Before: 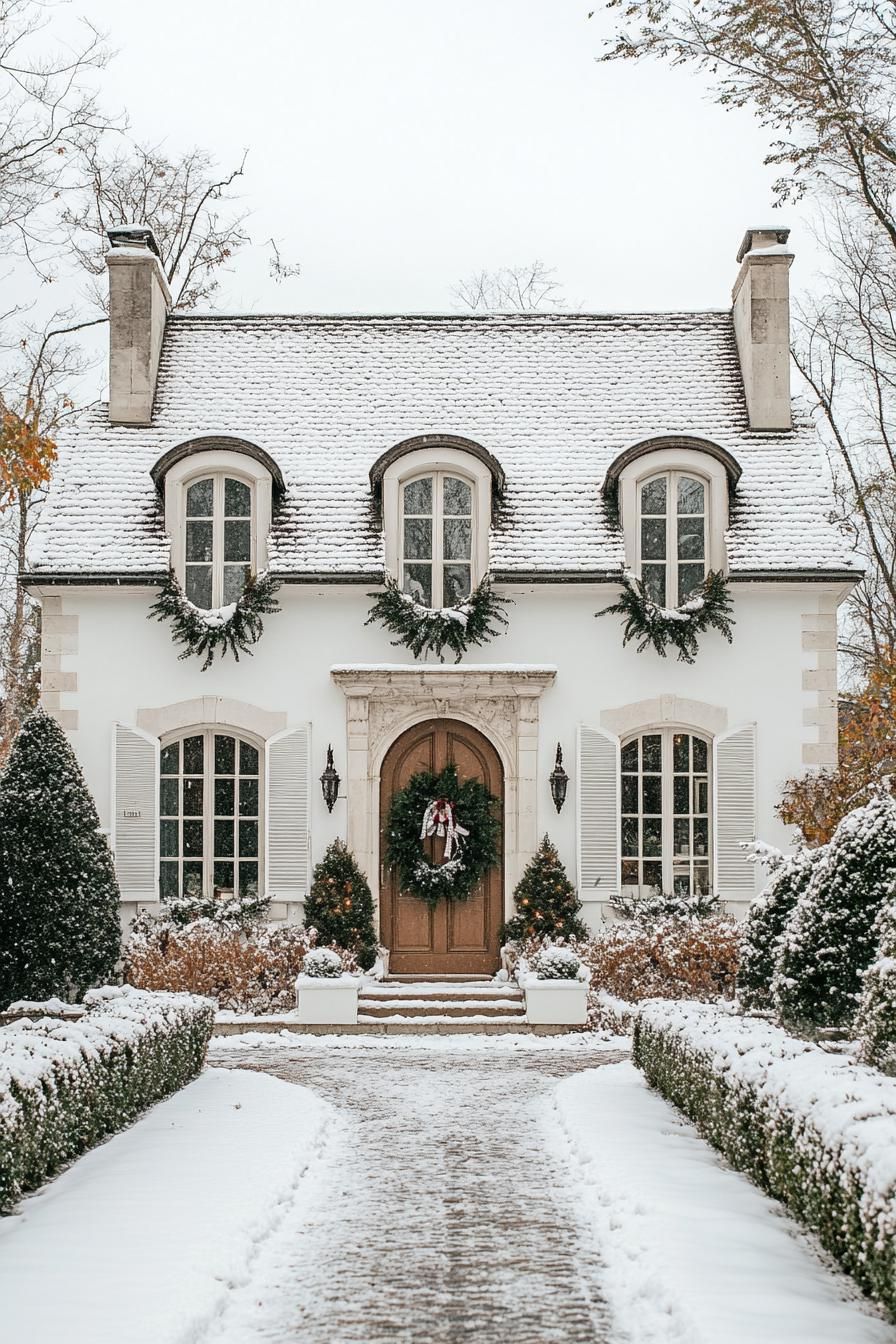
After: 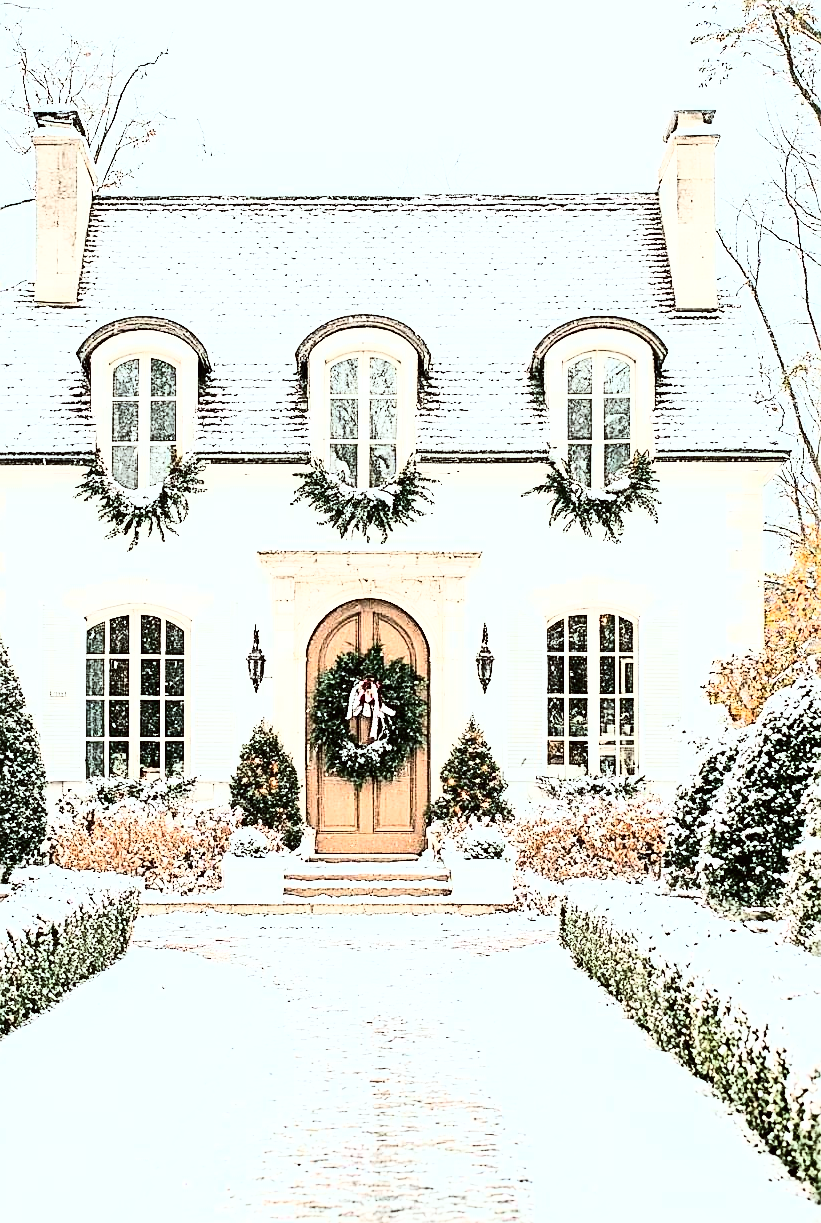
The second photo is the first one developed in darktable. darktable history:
crop and rotate: left 8.29%, top 8.948%
exposure: exposure 0.947 EV, compensate highlight preservation false
sharpen: on, module defaults
base curve: curves: ch0 [(0, 0) (0.007, 0.004) (0.027, 0.03) (0.046, 0.07) (0.207, 0.54) (0.442, 0.872) (0.673, 0.972) (1, 1)]
contrast brightness saturation: contrast 0.282
color correction: highlights a* -2.77, highlights b* -2.49, shadows a* 2.39, shadows b* 2.7
